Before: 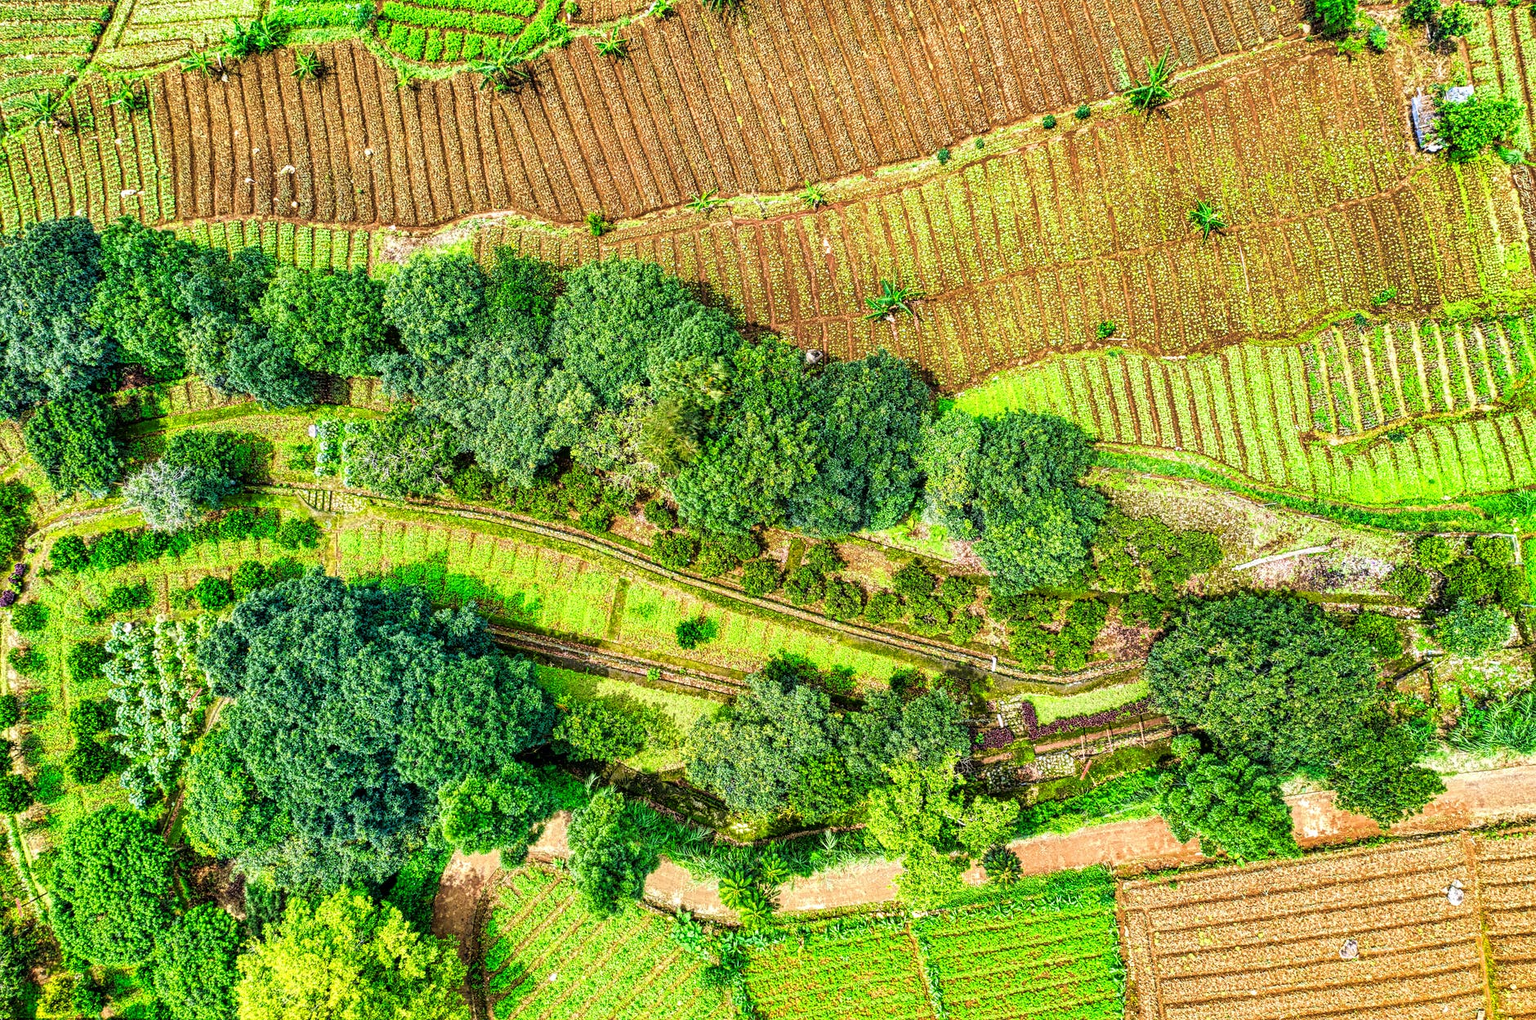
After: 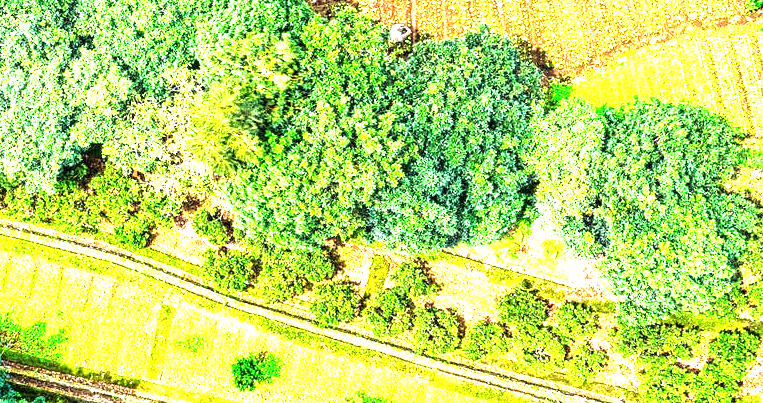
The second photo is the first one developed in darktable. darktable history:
crop: left 31.712%, top 32.318%, right 27.702%, bottom 35.343%
exposure: exposure 2.206 EV, compensate highlight preservation false
